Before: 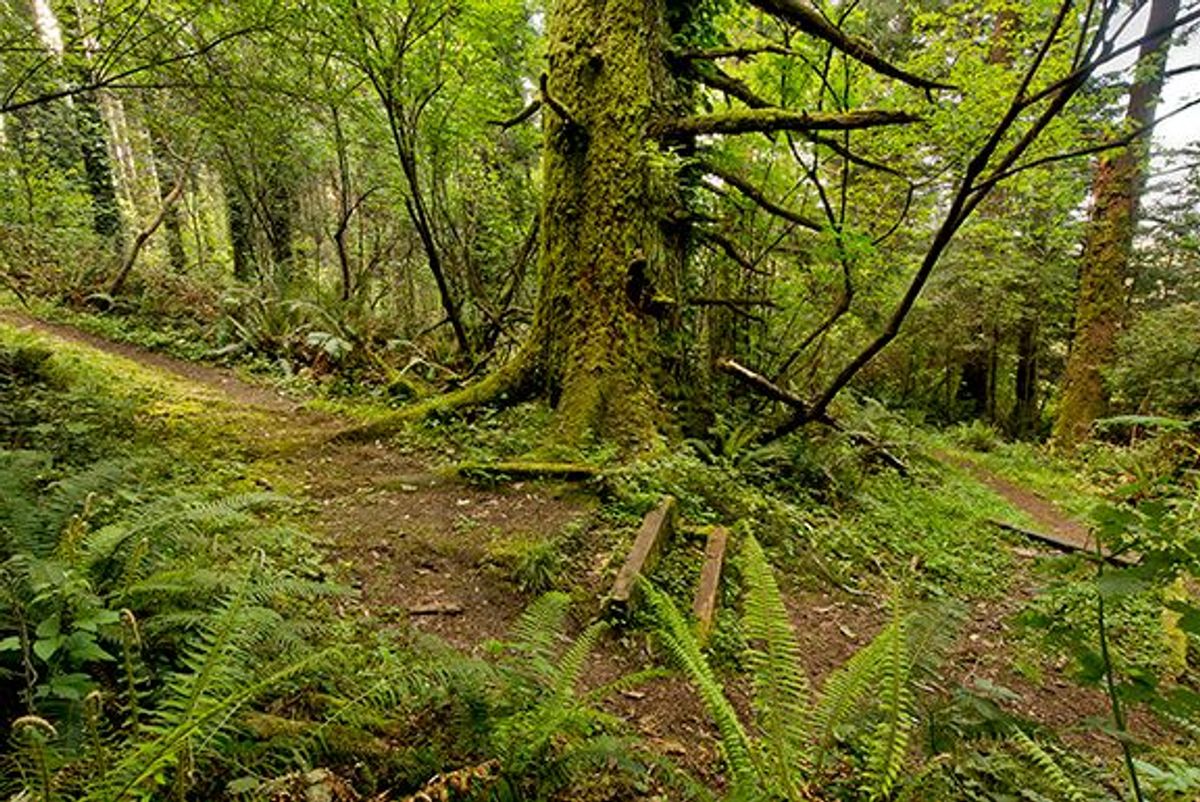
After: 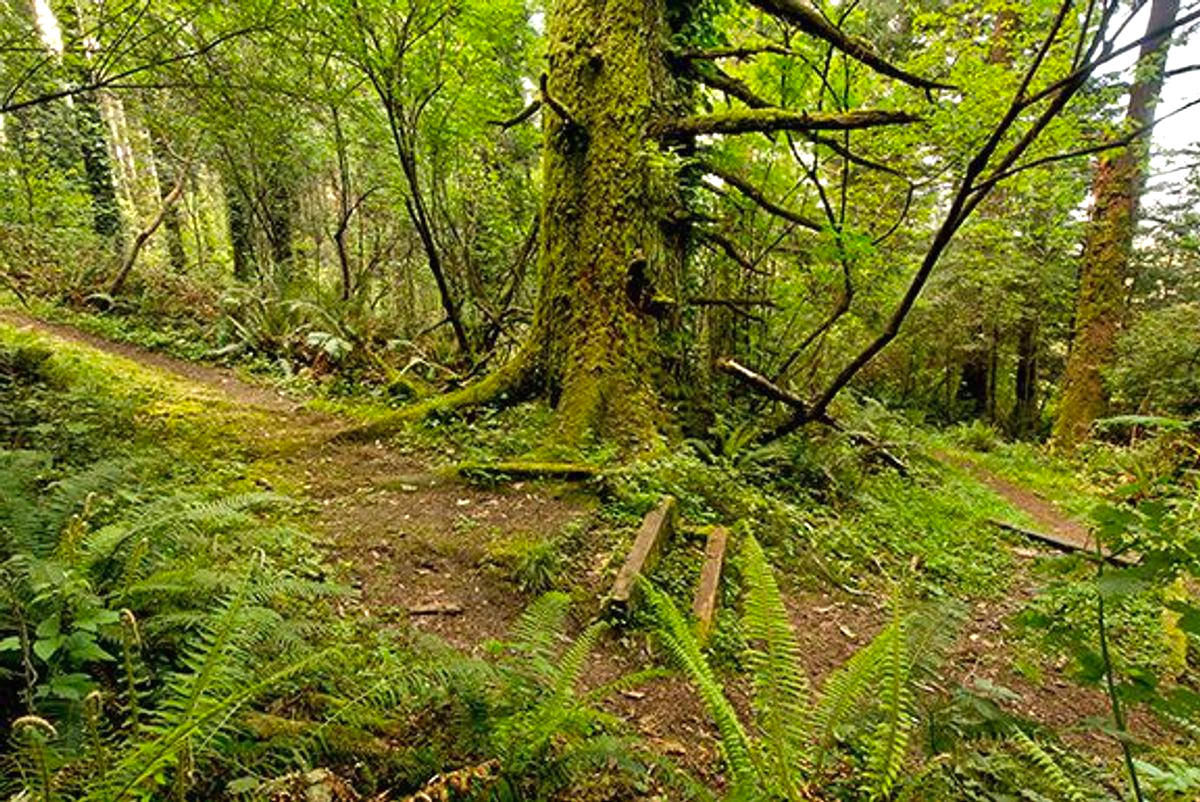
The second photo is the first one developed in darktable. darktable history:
tone equalizer: on, module defaults
color zones: curves: ch0 [(0, 0.444) (0.143, 0.442) (0.286, 0.441) (0.429, 0.441) (0.571, 0.441) (0.714, 0.441) (0.857, 0.442) (1, 0.444)]
exposure: black level correction 0, exposure 0.7 EV, compensate exposure bias true, compensate highlight preservation false
